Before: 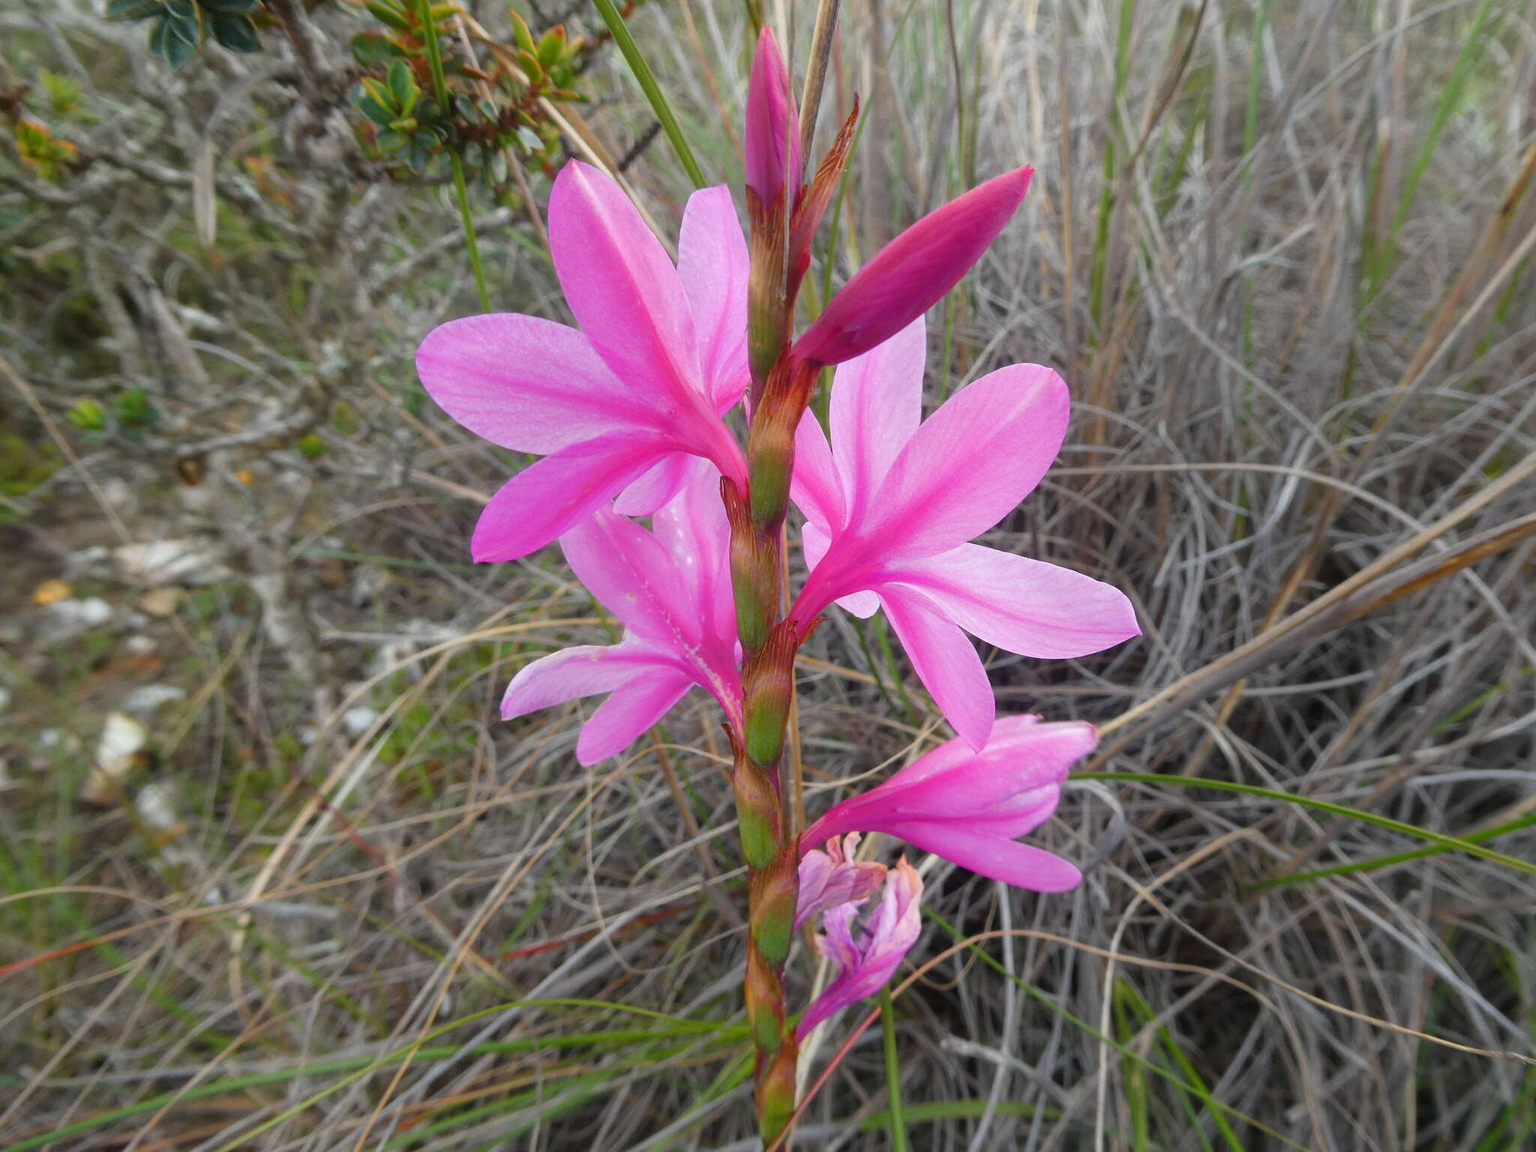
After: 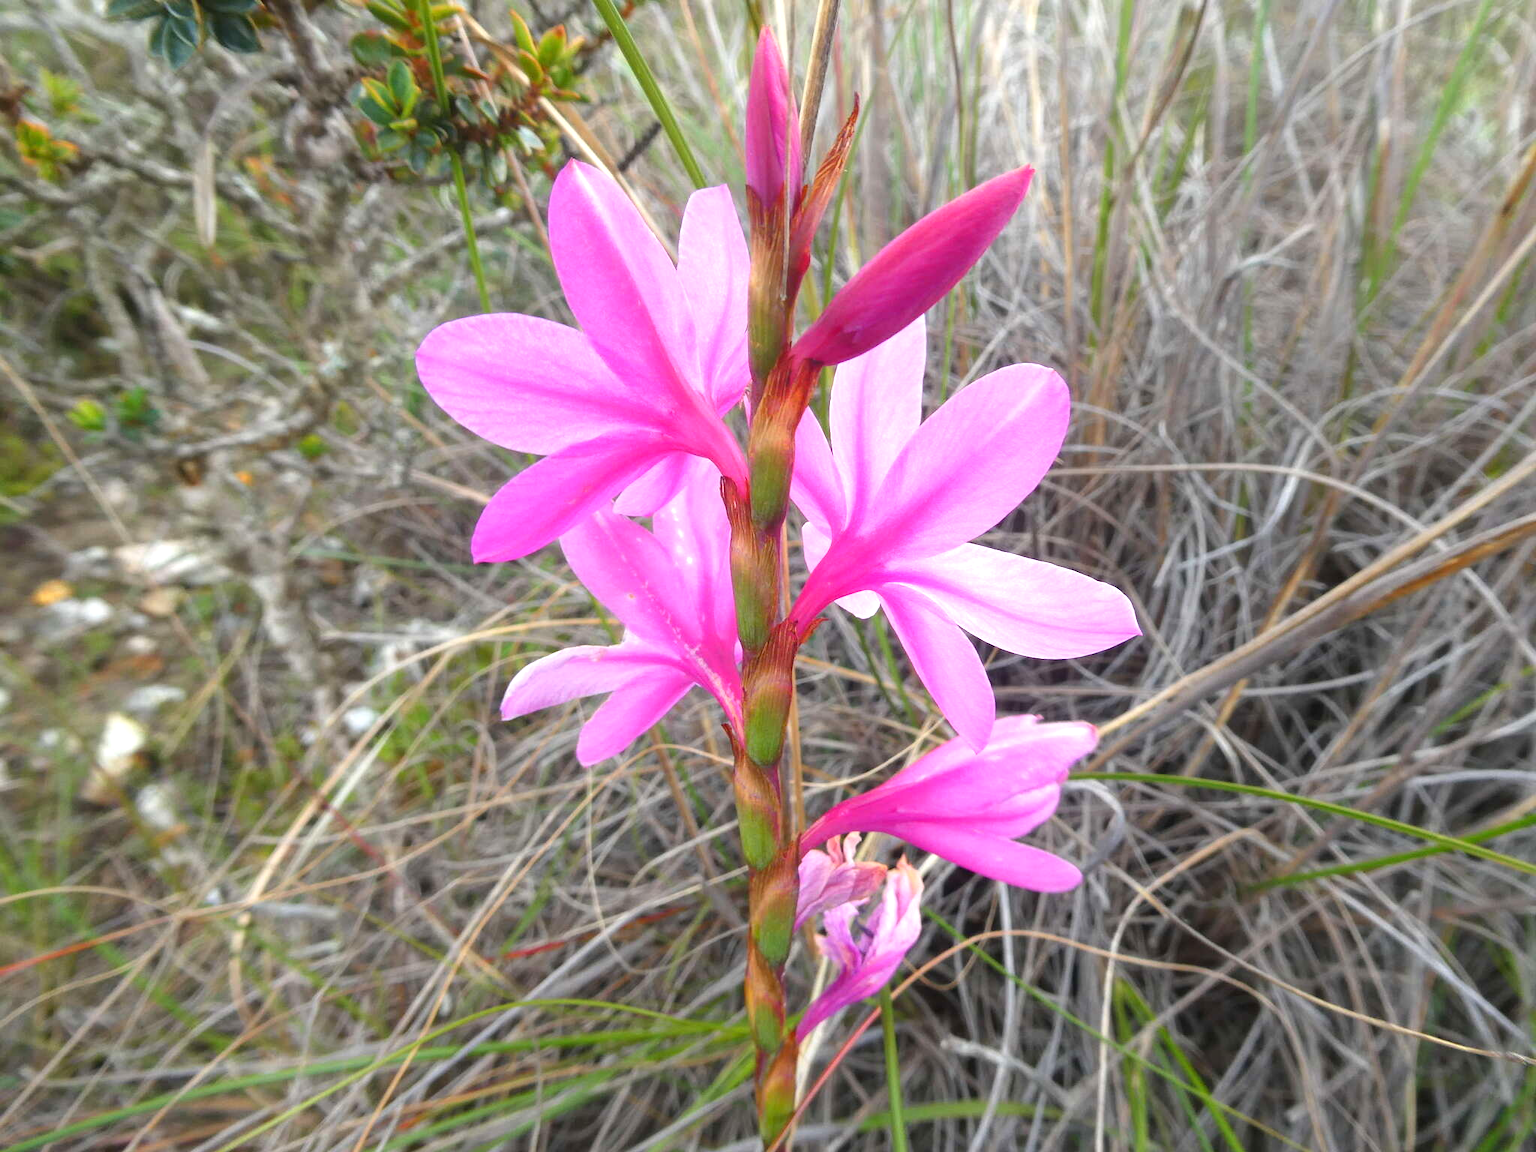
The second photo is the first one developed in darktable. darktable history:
exposure: exposure 0.765 EV, compensate highlight preservation false
